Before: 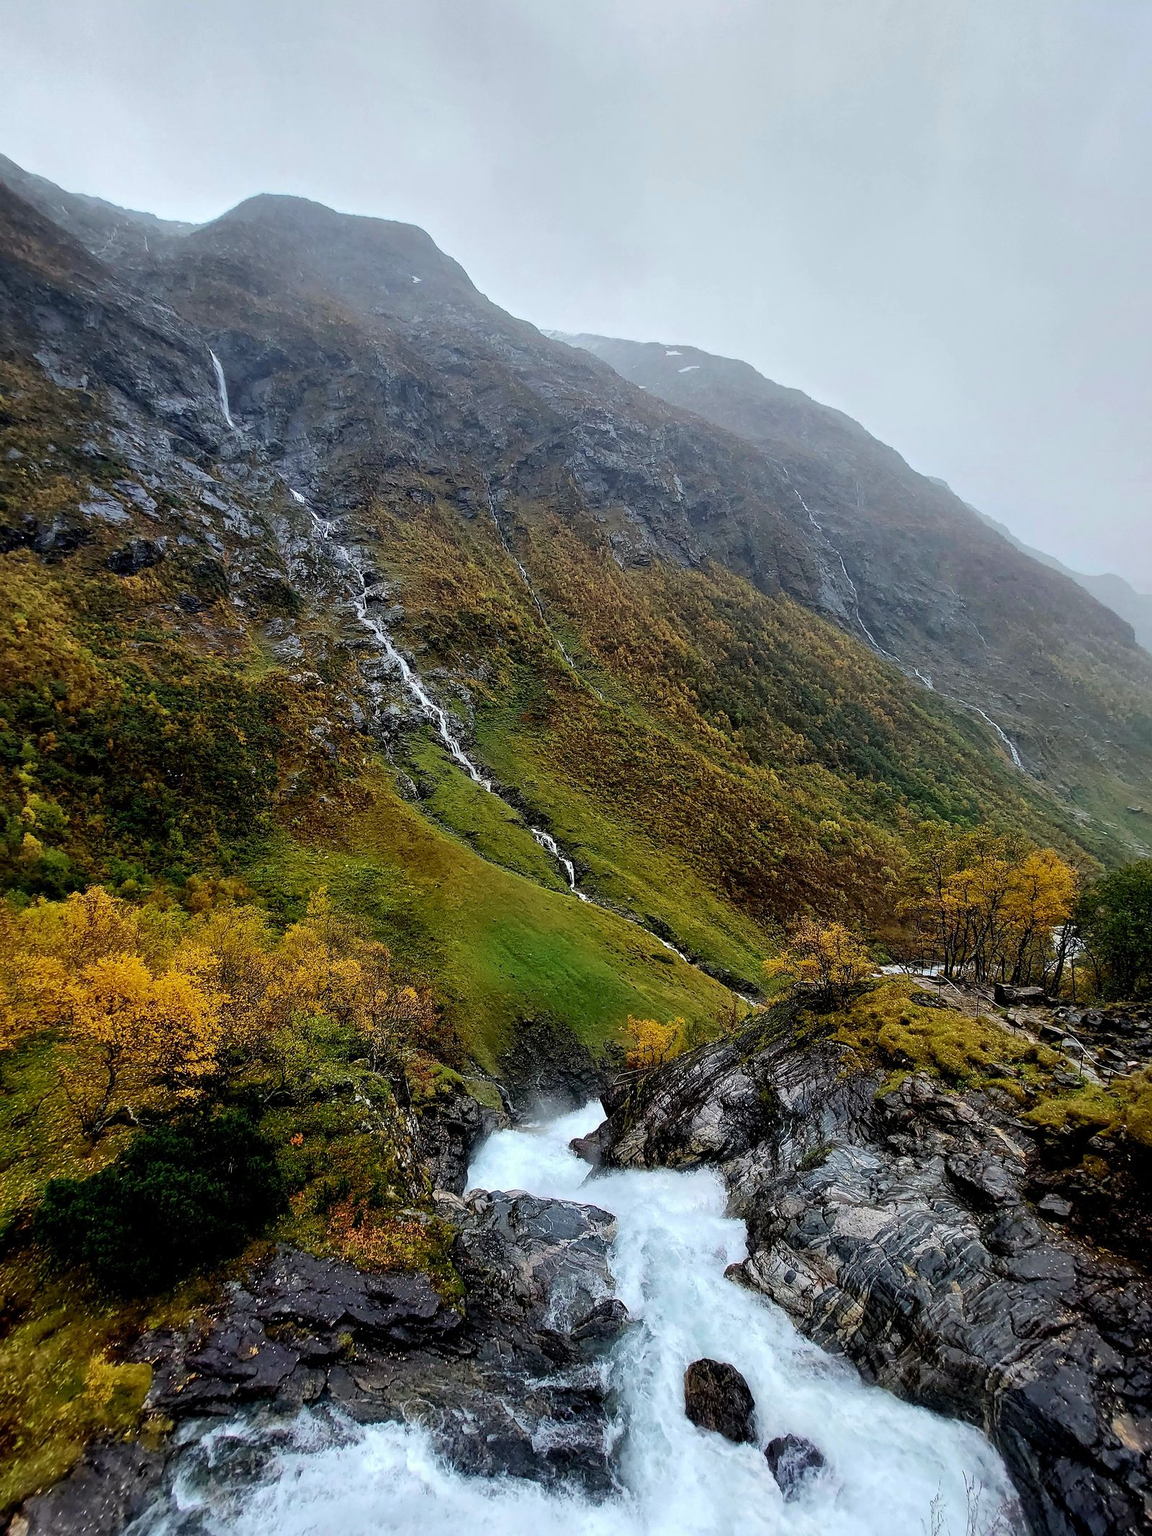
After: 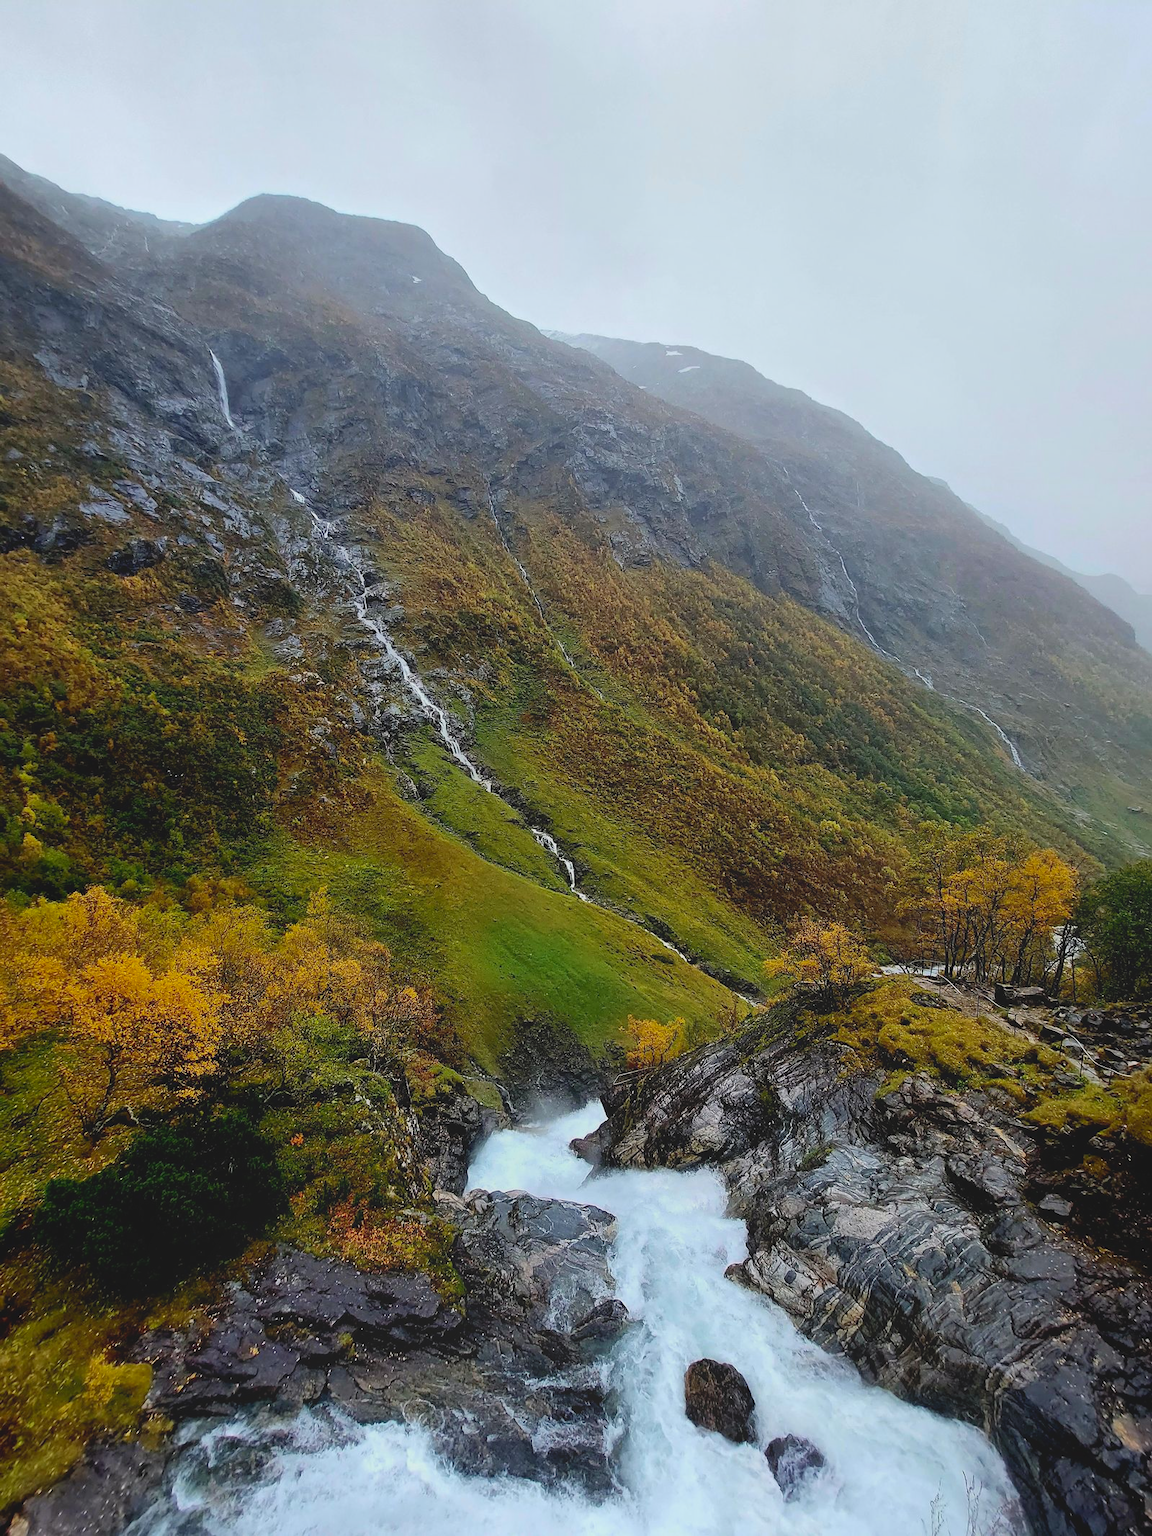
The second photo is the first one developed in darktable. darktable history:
exposure: exposure 0.203 EV, compensate highlight preservation false
local contrast: detail 72%
